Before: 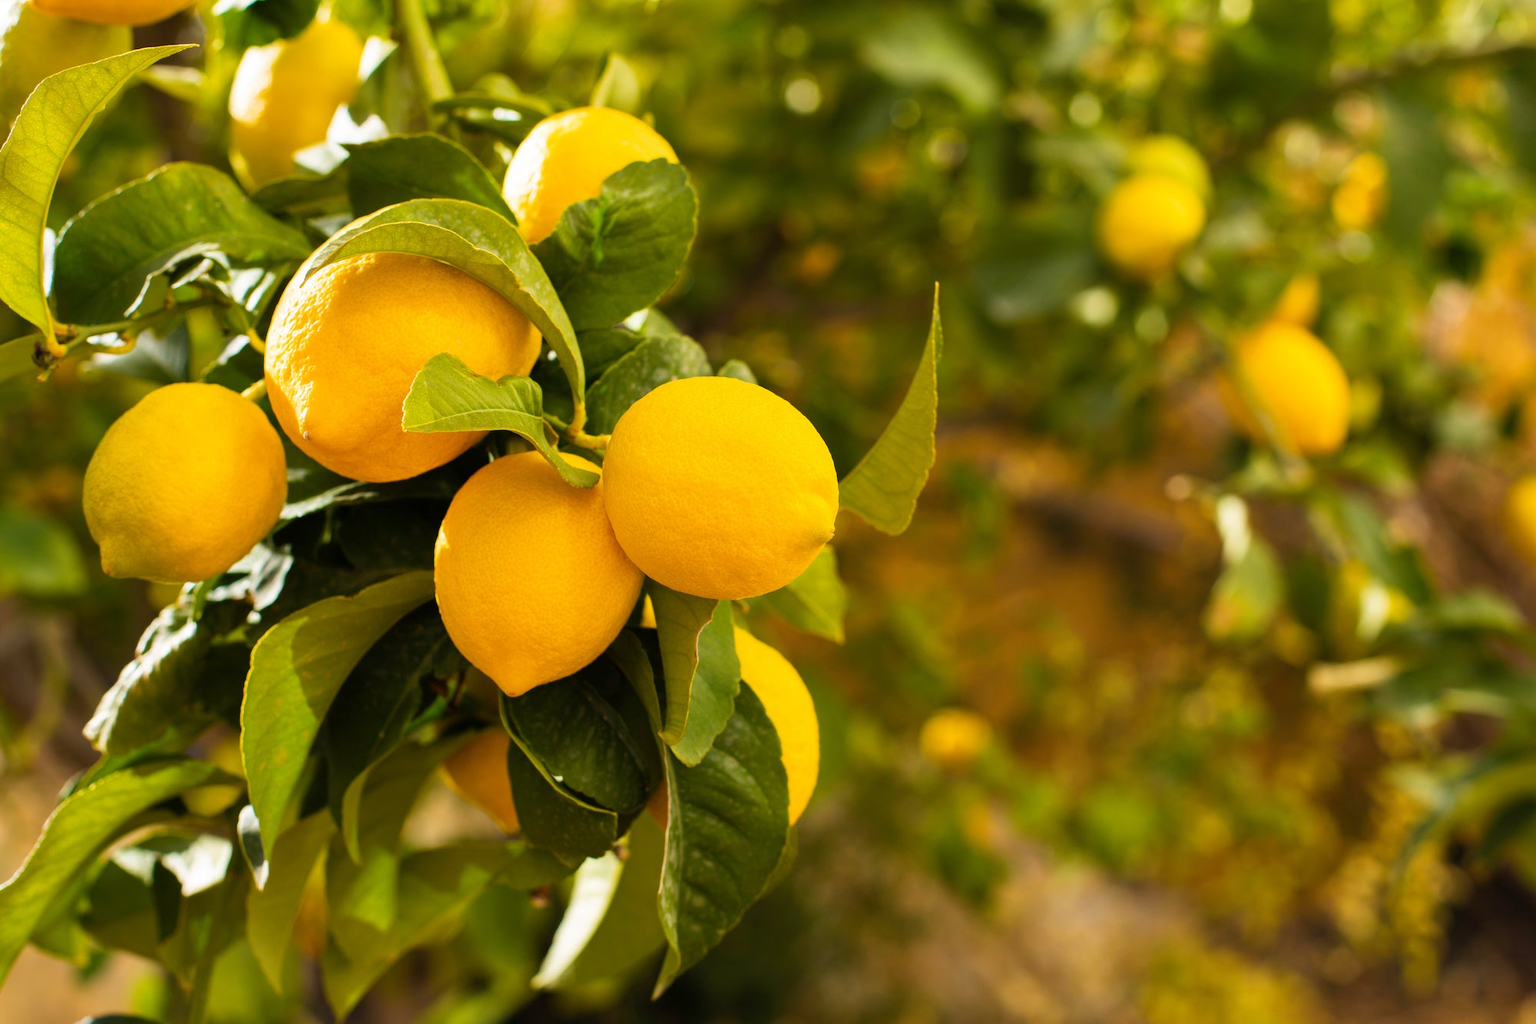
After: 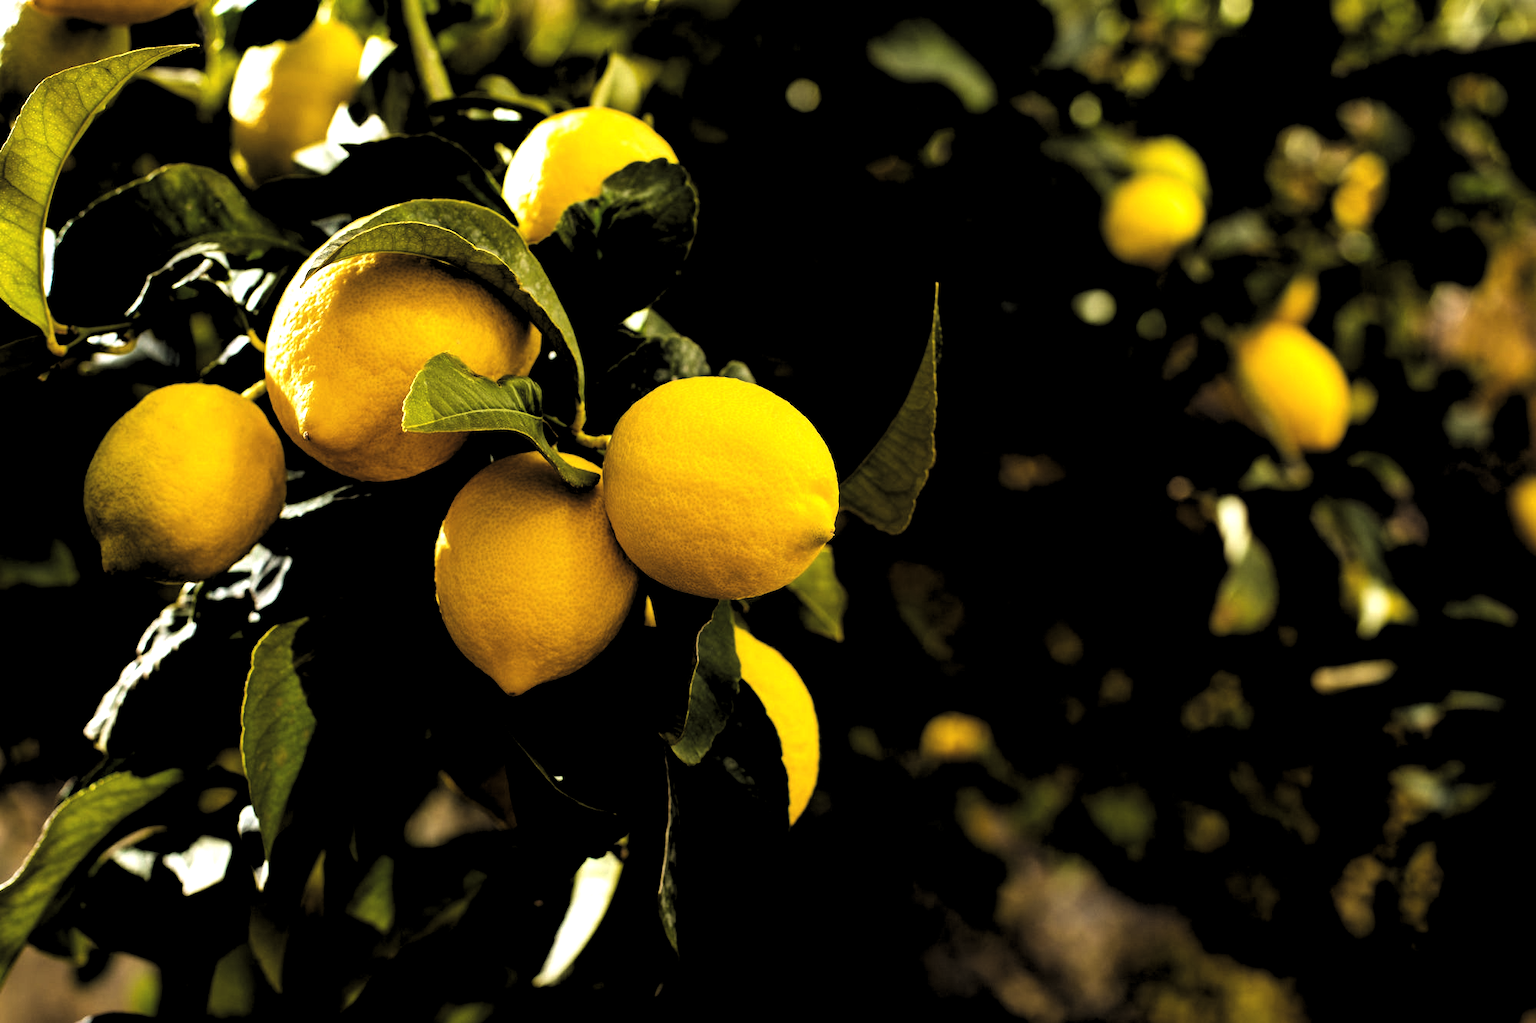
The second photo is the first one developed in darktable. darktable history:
tone equalizer: -8 EV -0.381 EV, -7 EV -0.397 EV, -6 EV -0.353 EV, -5 EV -0.251 EV, -3 EV 0.211 EV, -2 EV 0.319 EV, -1 EV 0.367 EV, +0 EV 0.431 EV
levels: levels [0.514, 0.759, 1]
